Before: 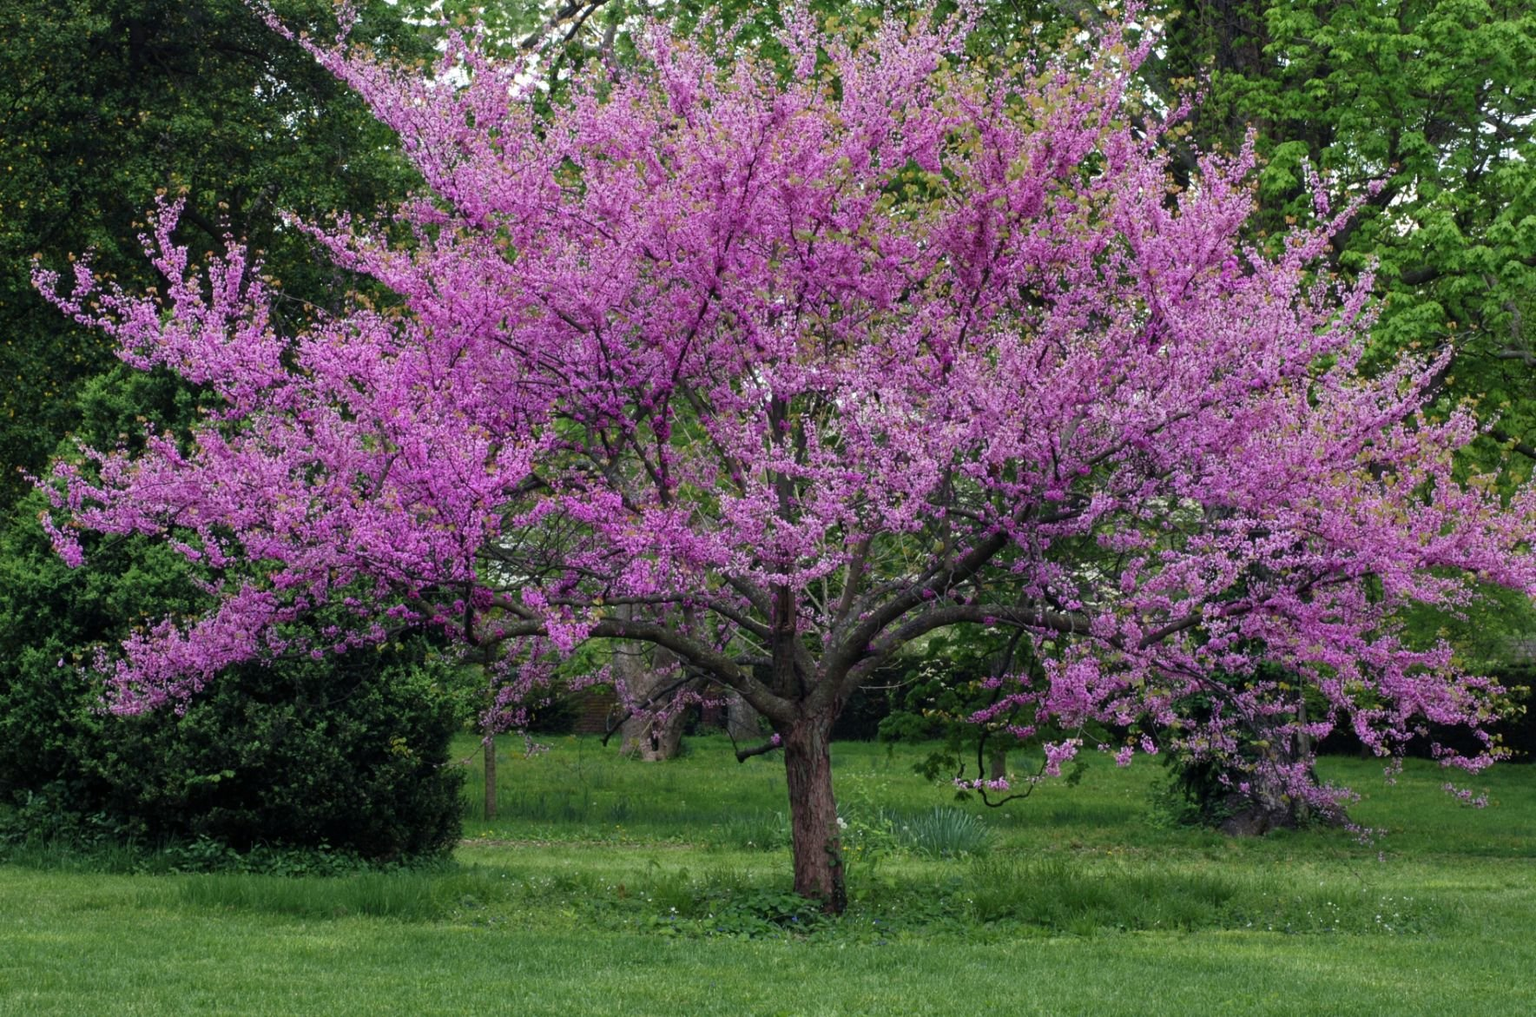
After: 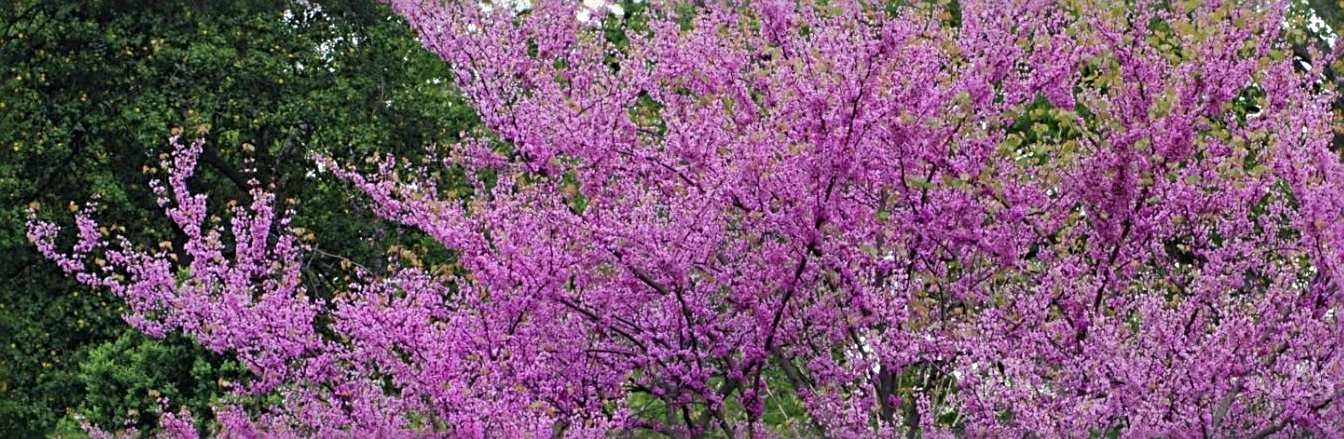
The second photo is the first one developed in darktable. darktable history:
sharpen: radius 3.95
crop: left 0.546%, top 7.632%, right 23.428%, bottom 54.812%
shadows and highlights: shadows 39.43, highlights -59.88, shadows color adjustment 97.67%
